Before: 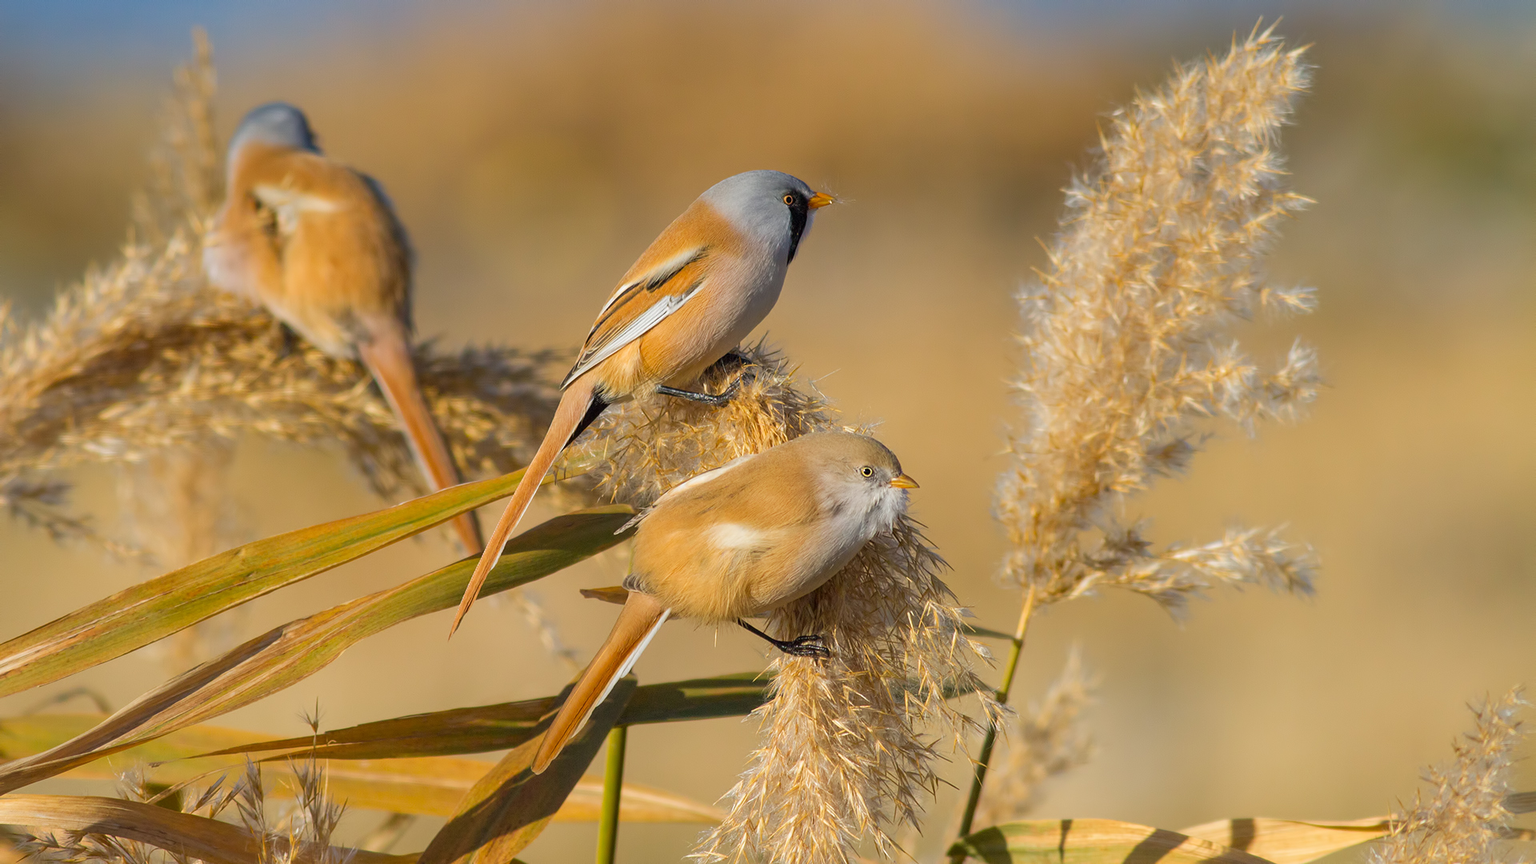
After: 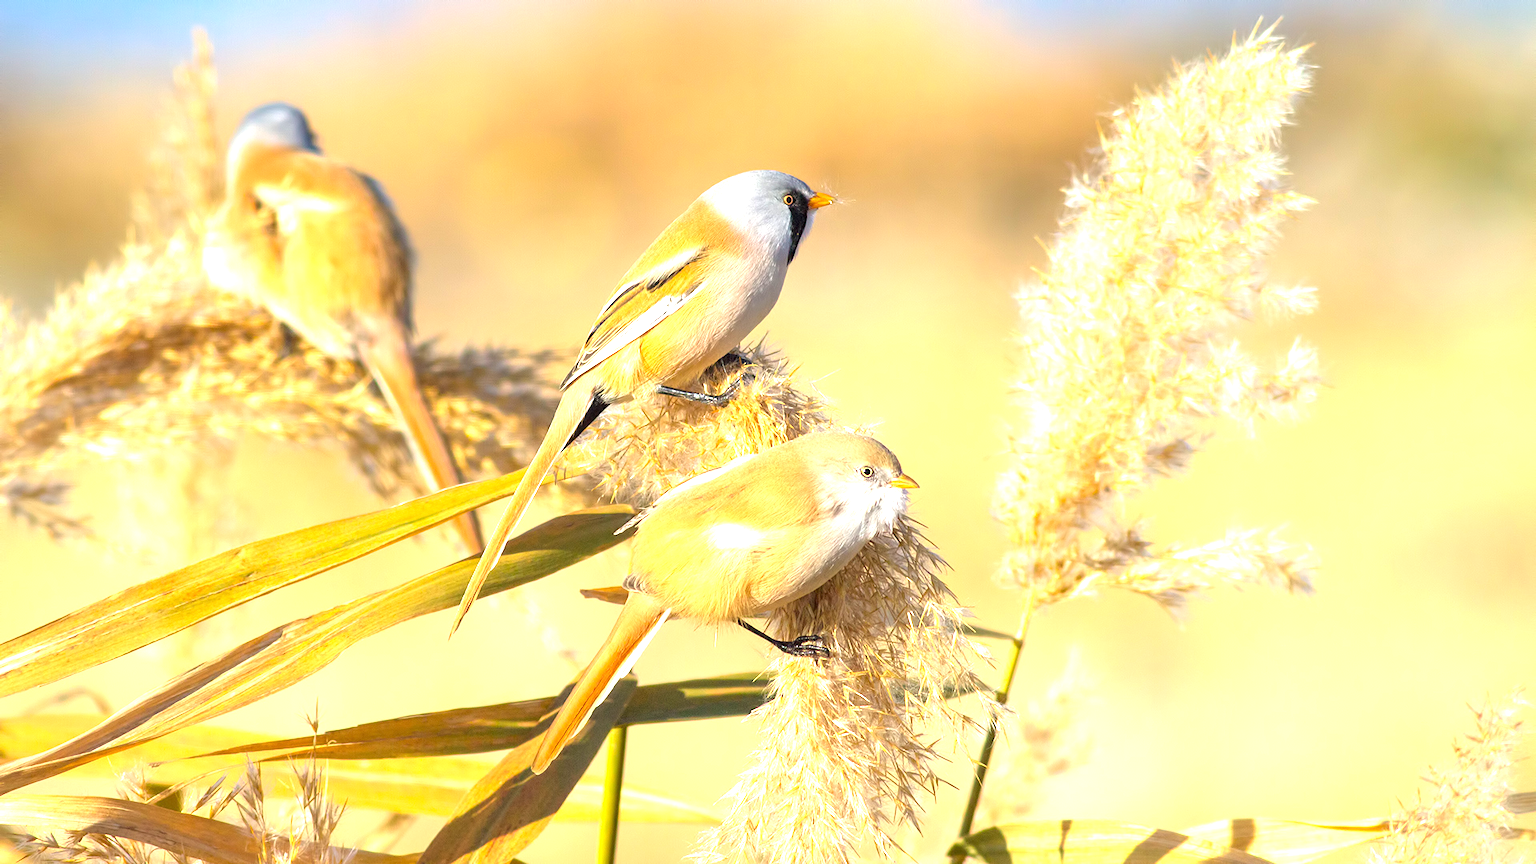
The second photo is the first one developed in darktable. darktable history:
exposure: exposure 0.659 EV, compensate exposure bias true, compensate highlight preservation false
